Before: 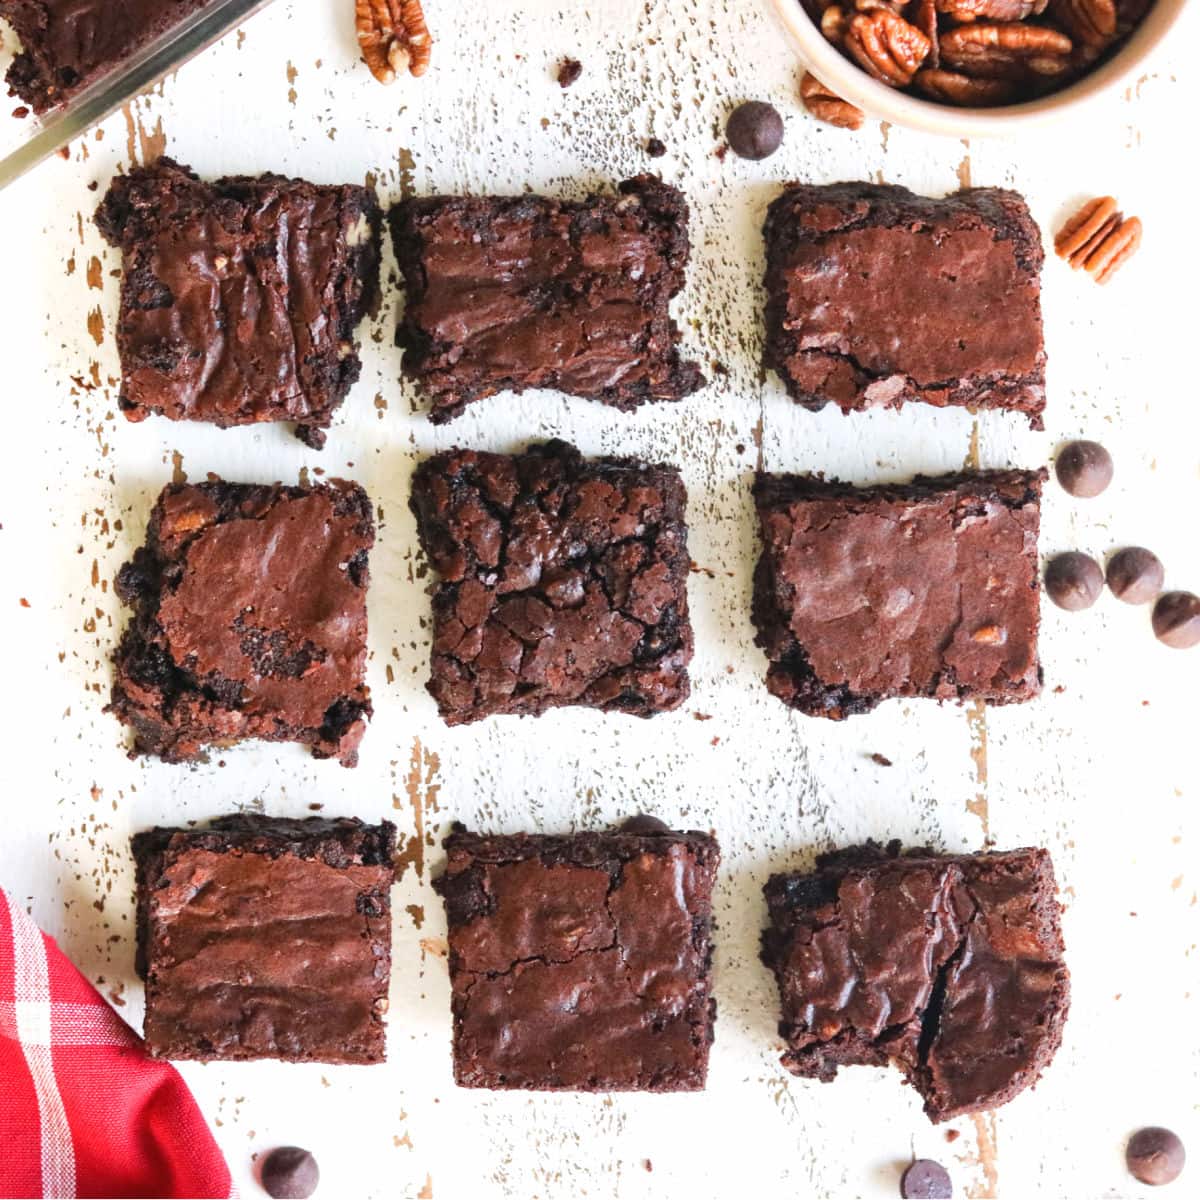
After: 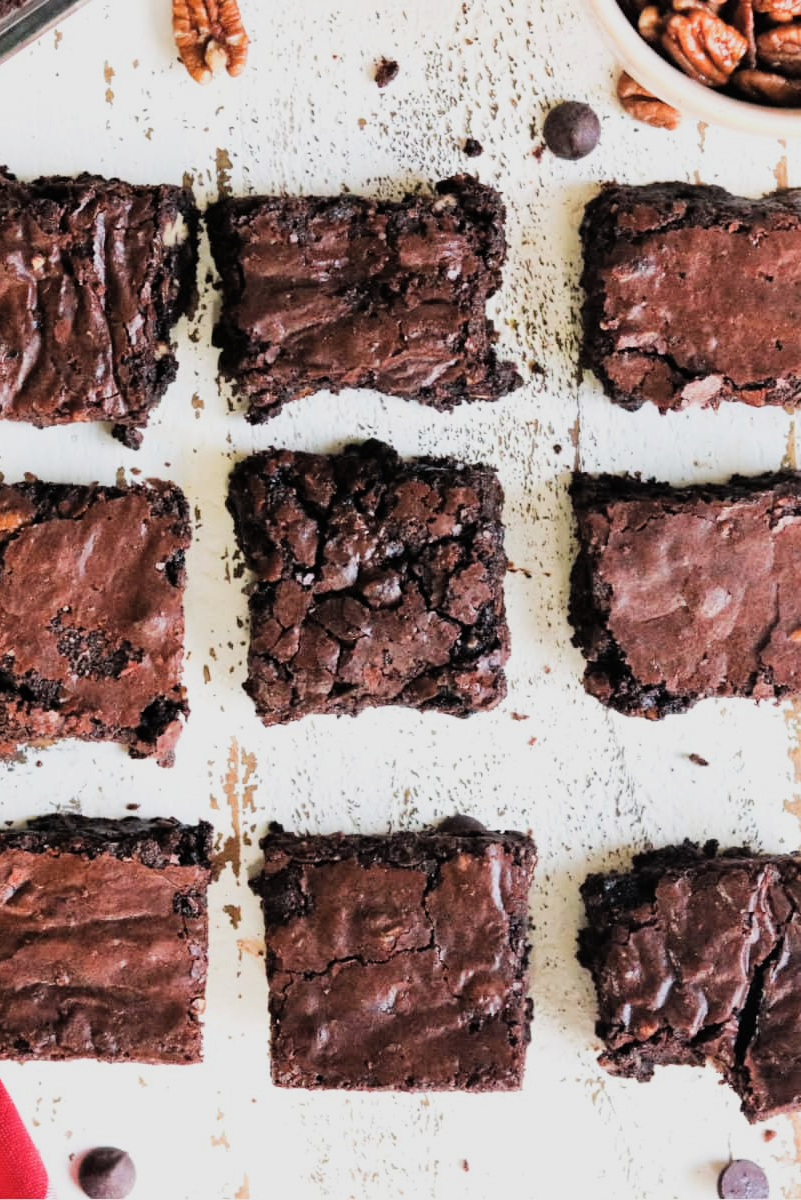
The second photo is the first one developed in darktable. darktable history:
crop and rotate: left 15.318%, right 17.906%
exposure: black level correction -0.008, exposure 0.066 EV, compensate highlight preservation false
filmic rgb: black relative exposure -5.05 EV, white relative exposure 3.95 EV, hardness 2.88, contrast 1.301, highlights saturation mix -29.75%
